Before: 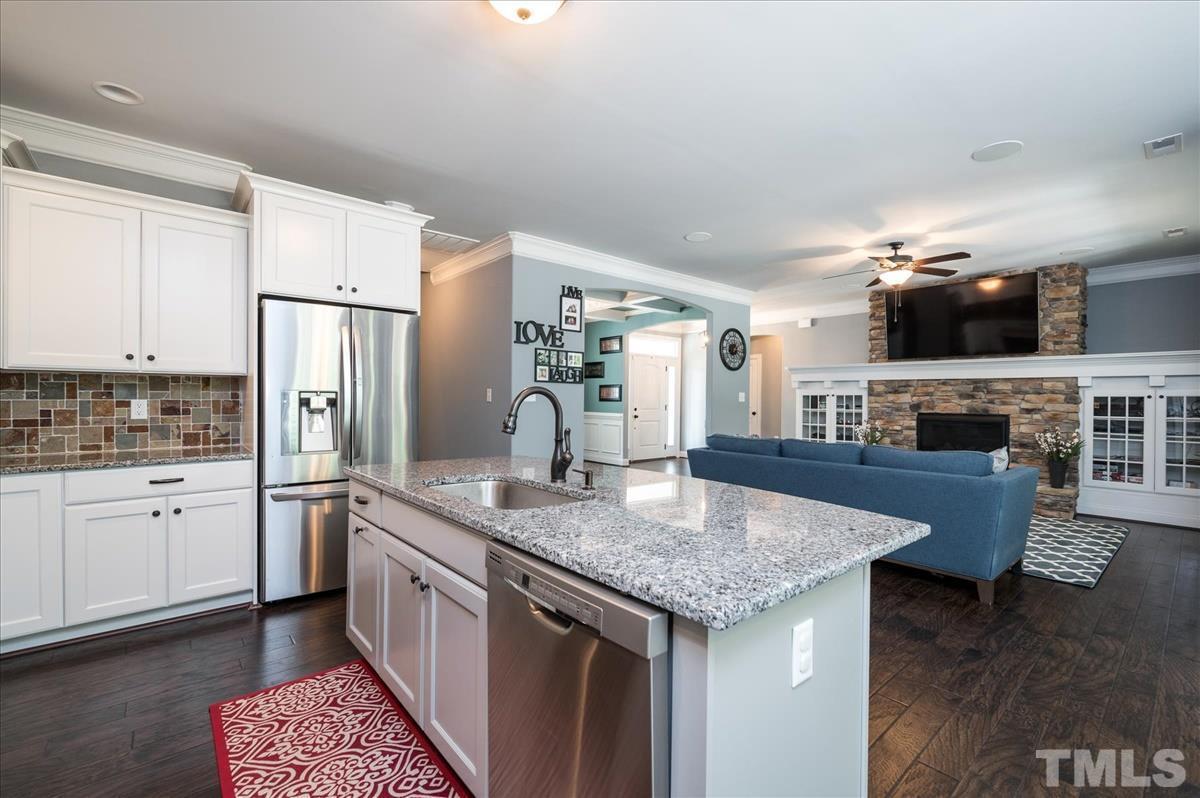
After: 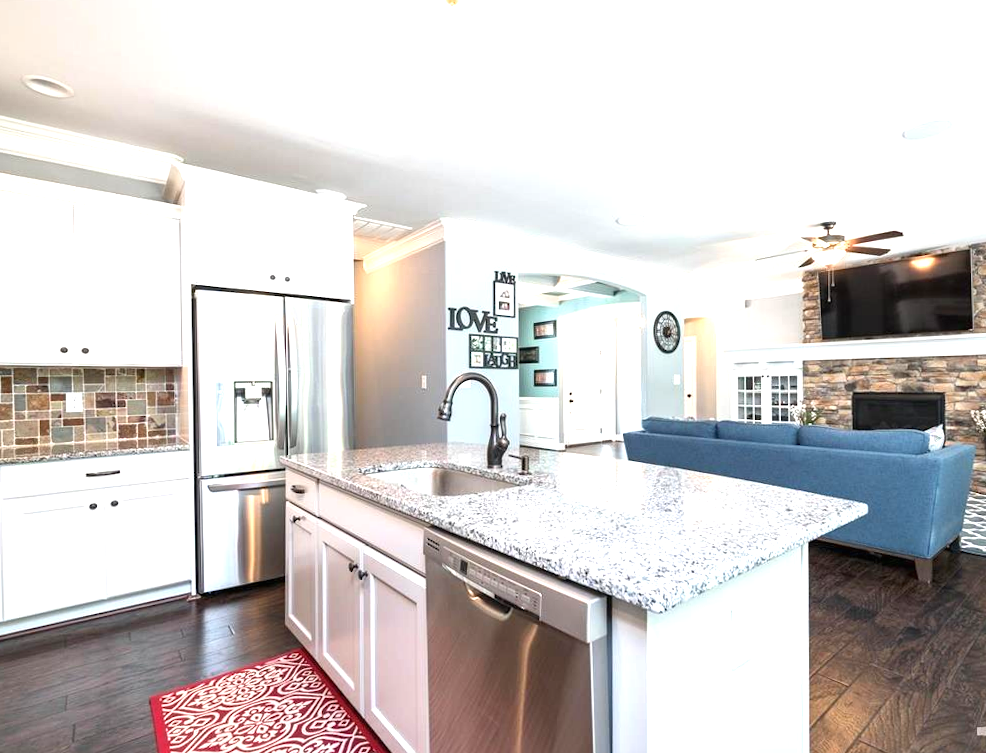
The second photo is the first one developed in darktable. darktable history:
crop and rotate: angle 1°, left 4.281%, top 0.642%, right 11.383%, bottom 2.486%
rotate and perspective: automatic cropping original format, crop left 0, crop top 0
exposure: black level correction 0, exposure 1.2 EV, compensate exposure bias true, compensate highlight preservation false
